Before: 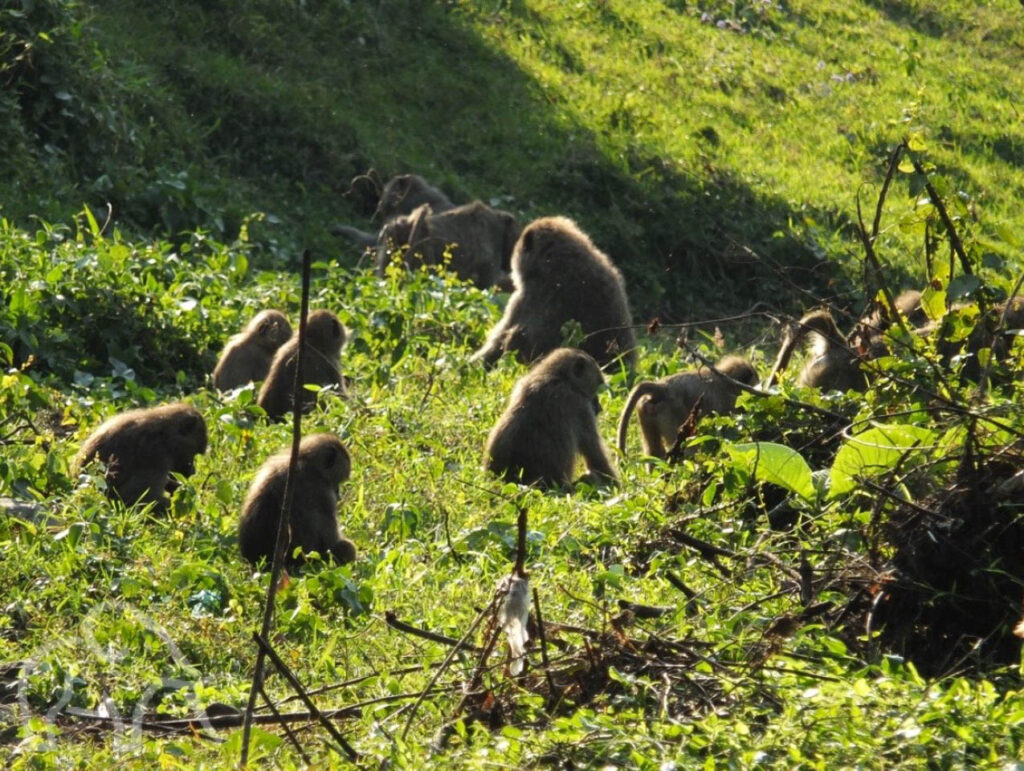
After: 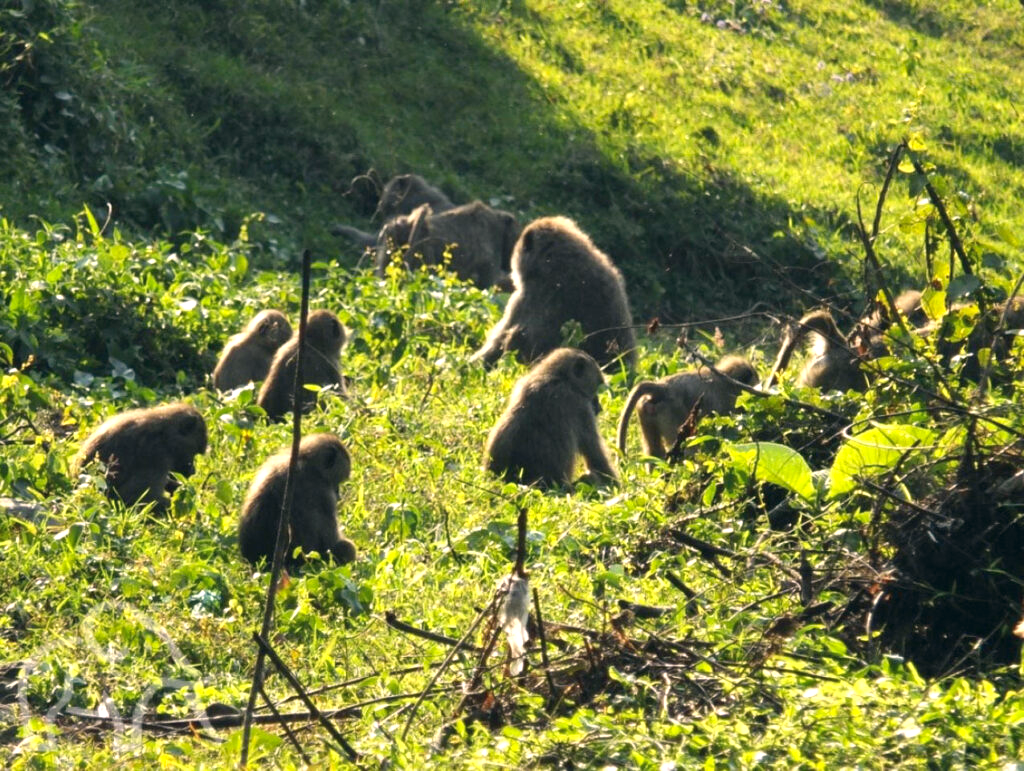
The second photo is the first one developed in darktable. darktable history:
color correction: highlights a* 5.43, highlights b* 5.3, shadows a* -4.55, shadows b* -5.03
exposure: black level correction 0, exposure 0.5 EV, compensate exposure bias true, compensate highlight preservation false
